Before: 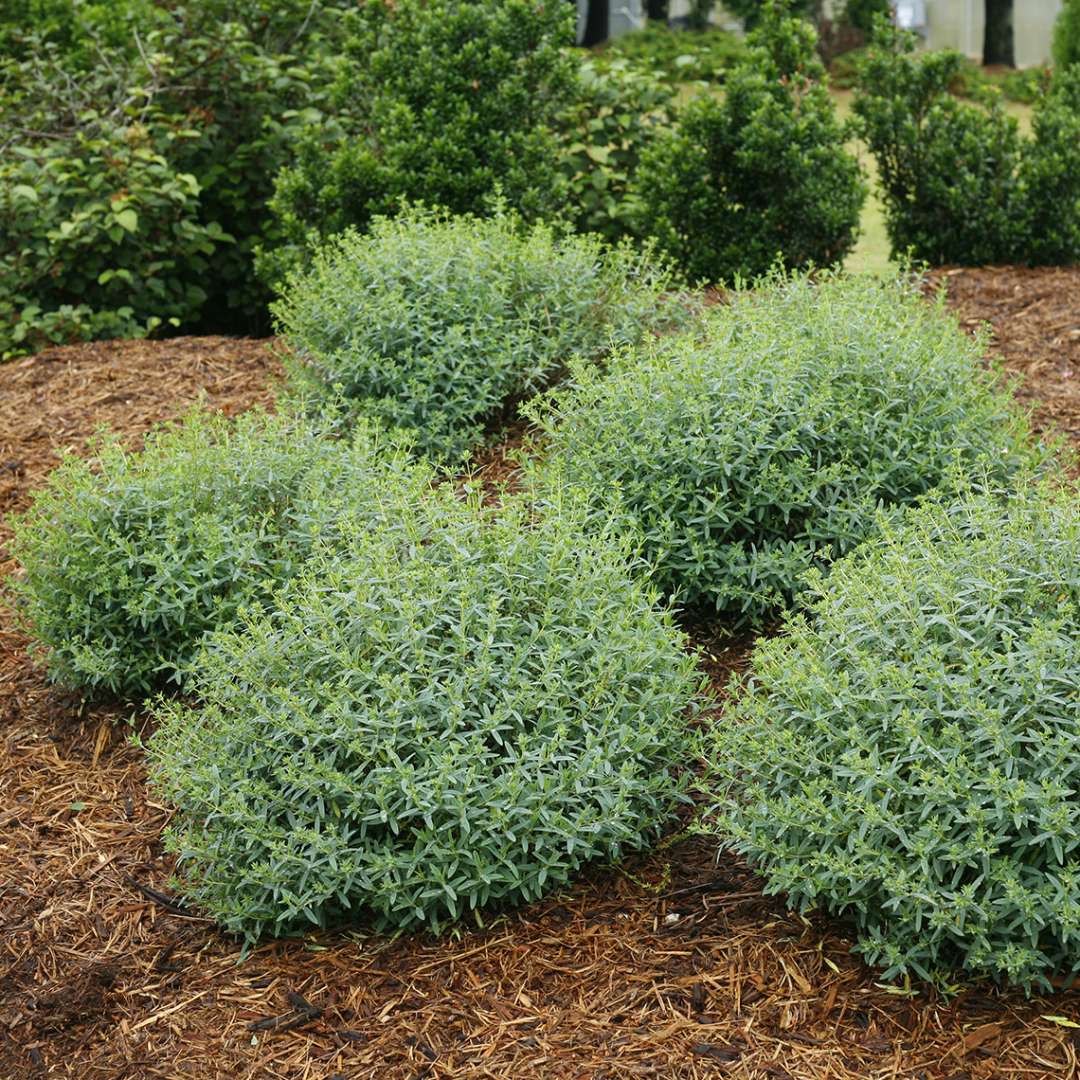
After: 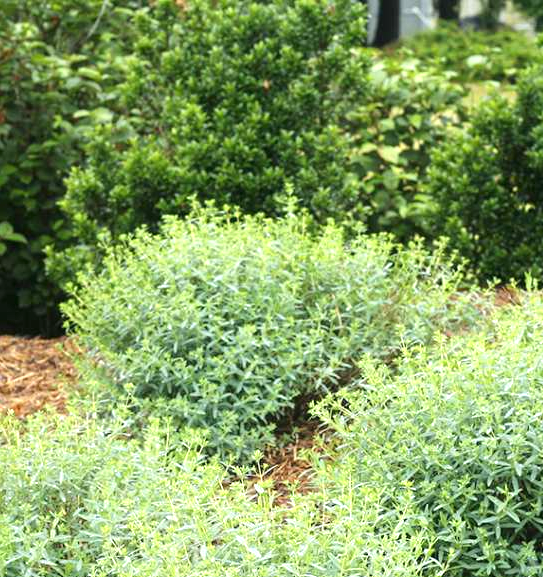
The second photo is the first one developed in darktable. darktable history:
exposure: black level correction 0, exposure 0.896 EV, compensate highlight preservation false
shadows and highlights: shadows -23.19, highlights 44.89, soften with gaussian
crop: left 19.44%, right 30.254%, bottom 46.489%
